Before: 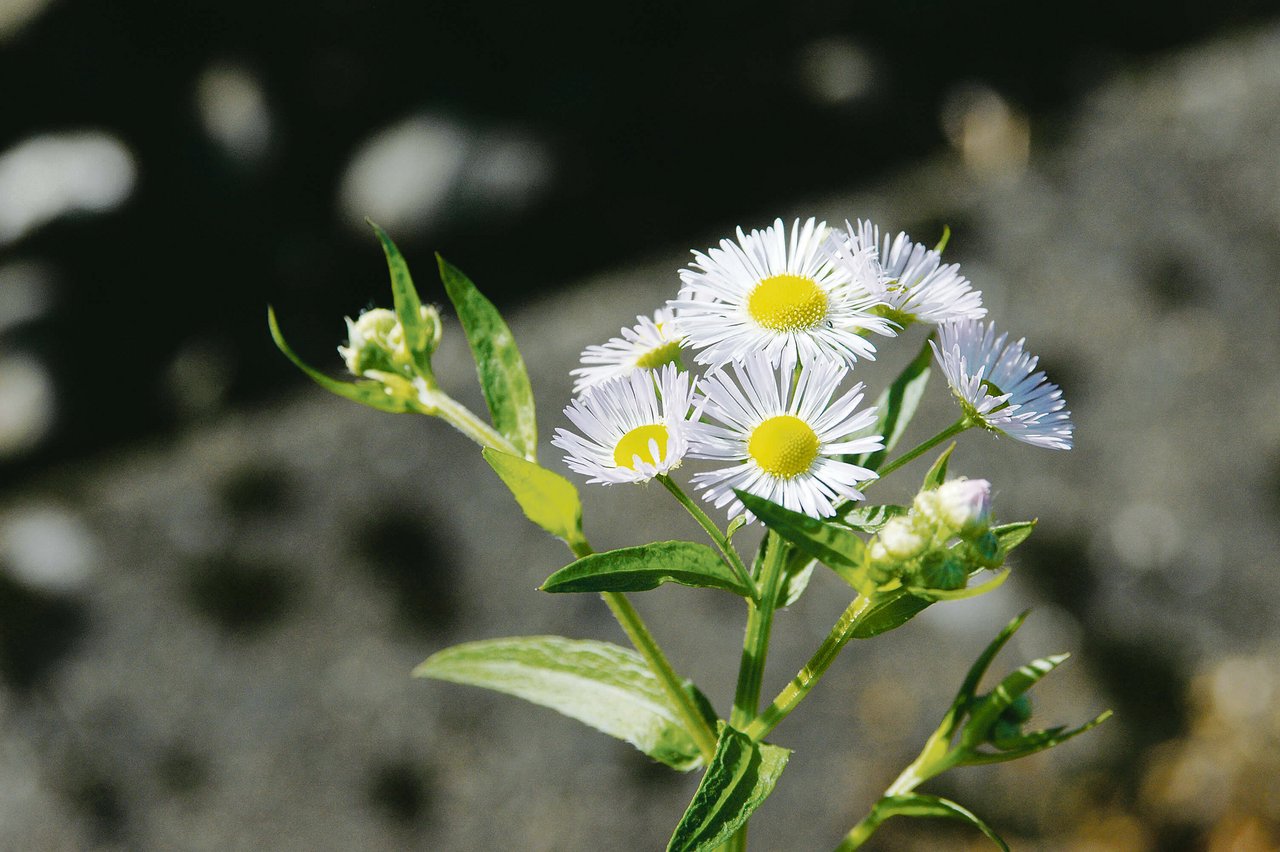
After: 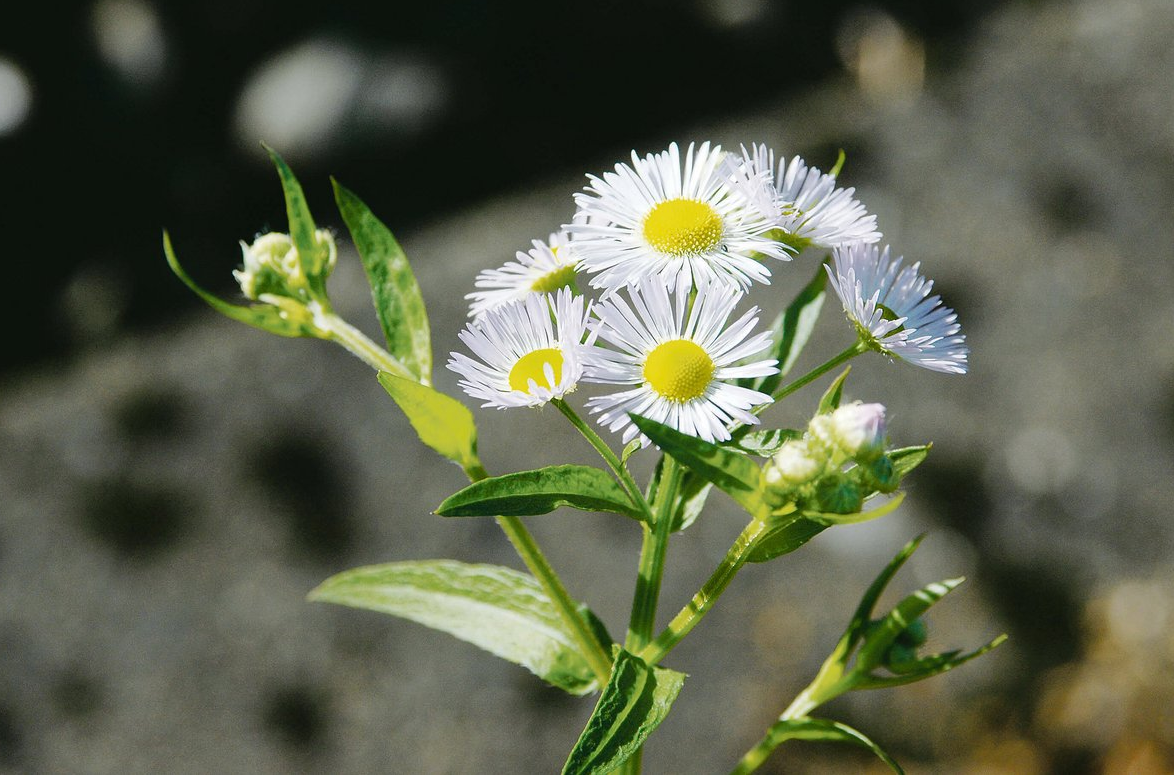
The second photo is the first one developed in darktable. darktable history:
crop and rotate: left 8.237%, top 8.994%
